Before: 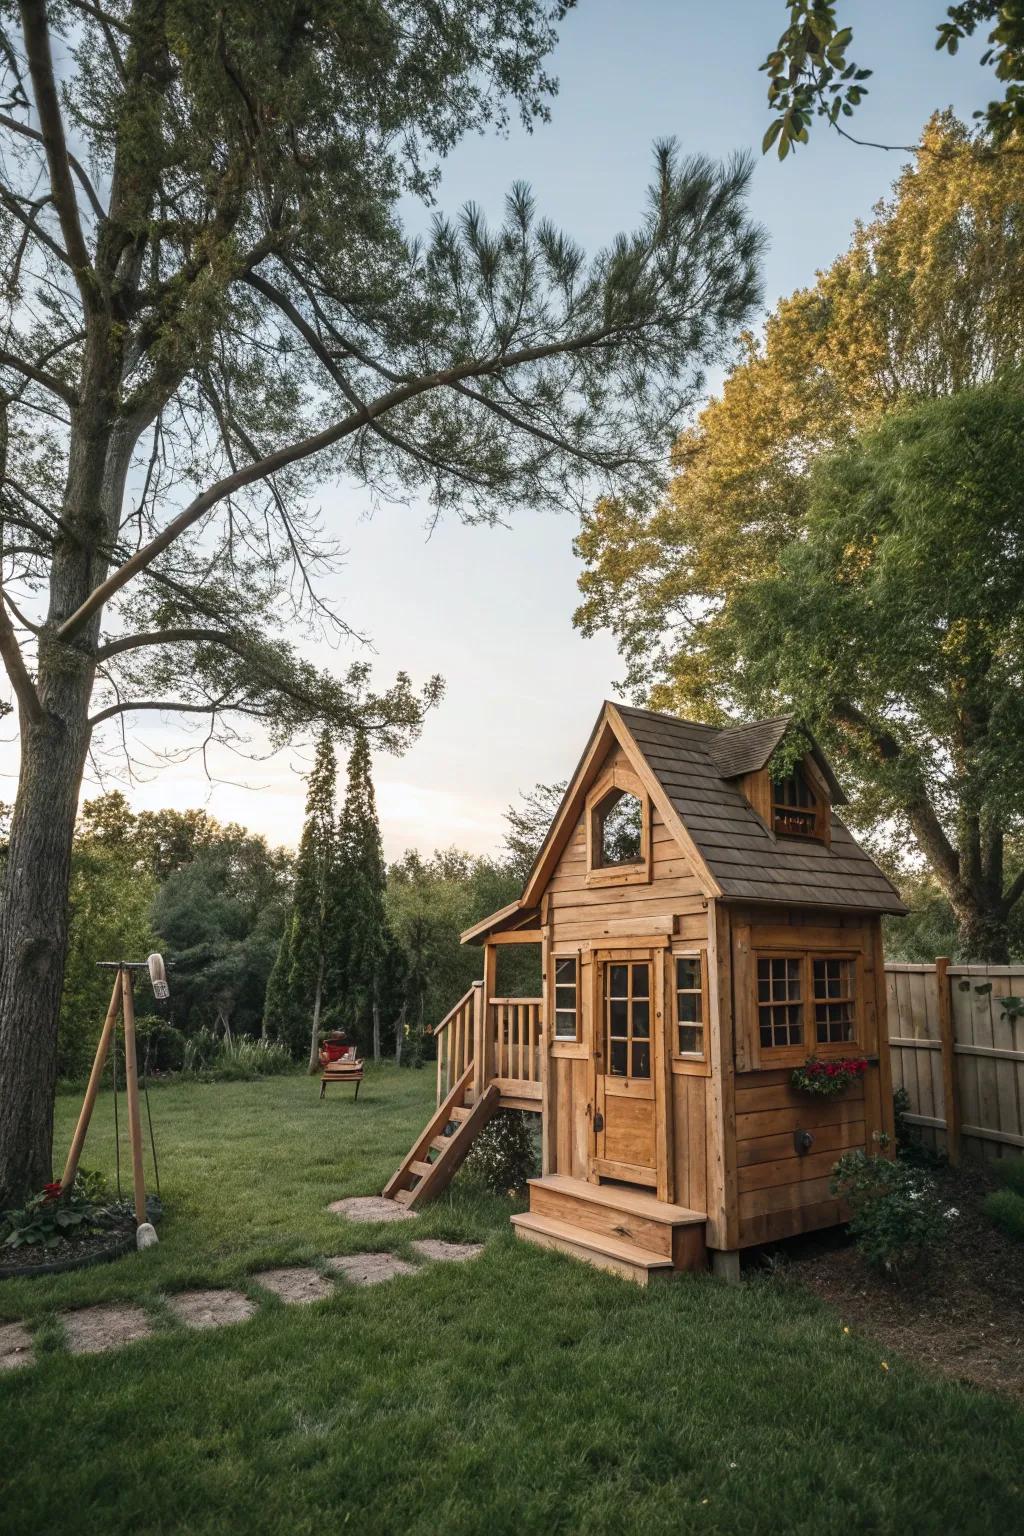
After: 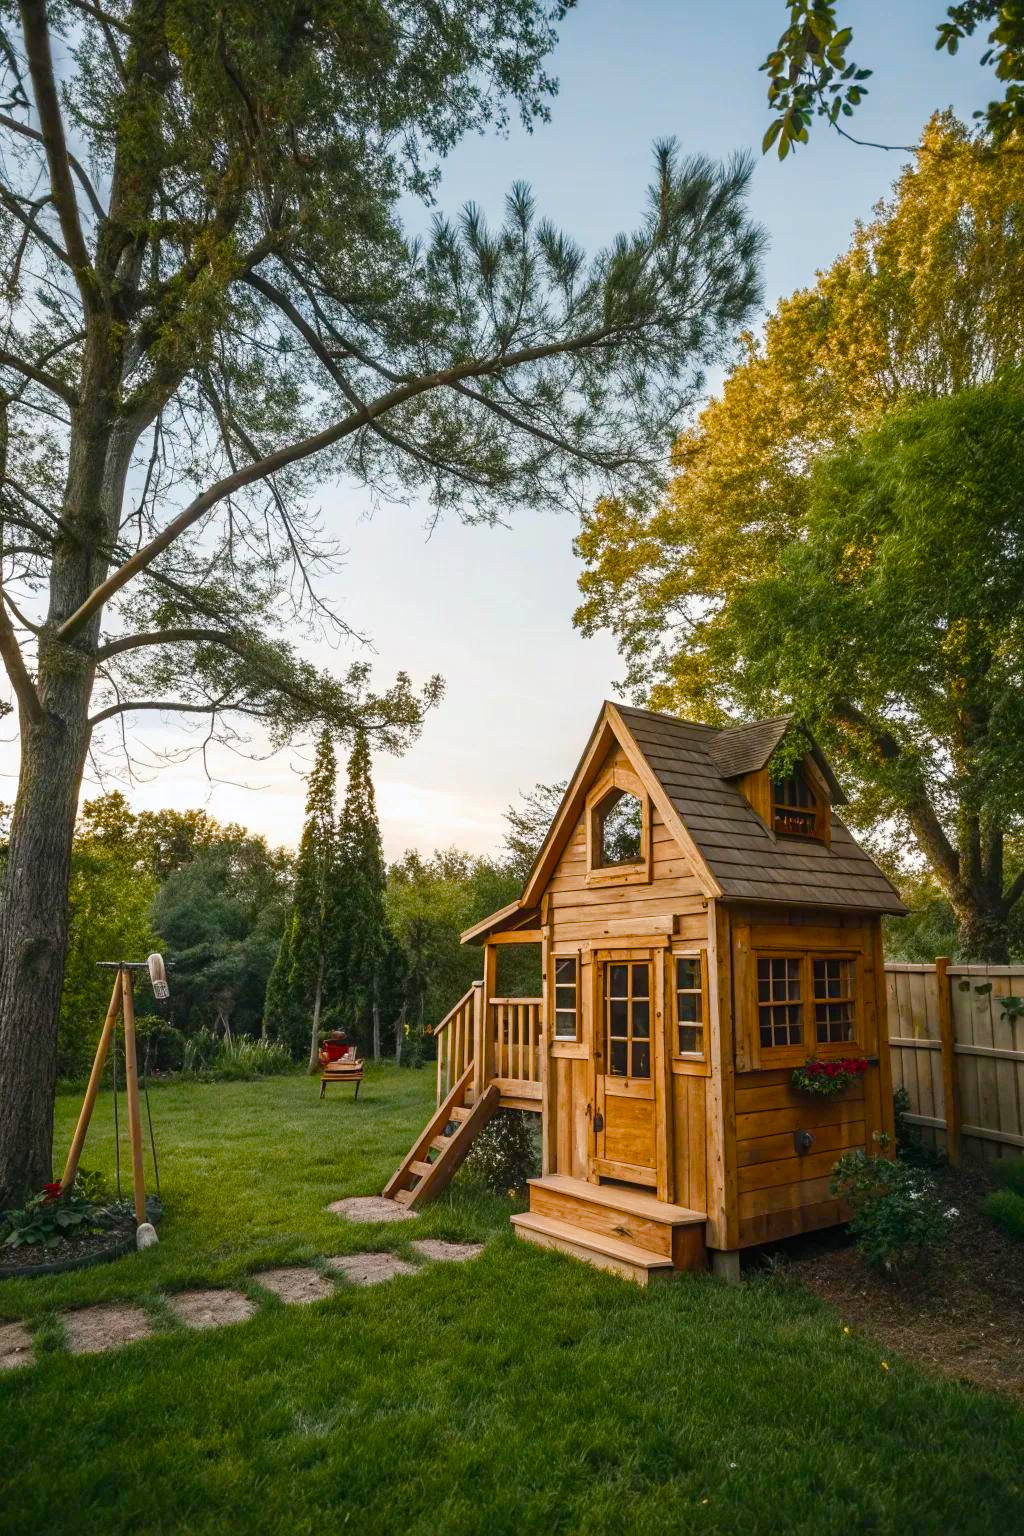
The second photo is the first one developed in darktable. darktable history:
color balance rgb: linear chroma grading › shadows -29.401%, linear chroma grading › global chroma 35.438%, perceptual saturation grading › global saturation 0.276%, perceptual saturation grading › highlights -29.384%, perceptual saturation grading › mid-tones 29.436%, perceptual saturation grading › shadows 59.959%, global vibrance 20%
